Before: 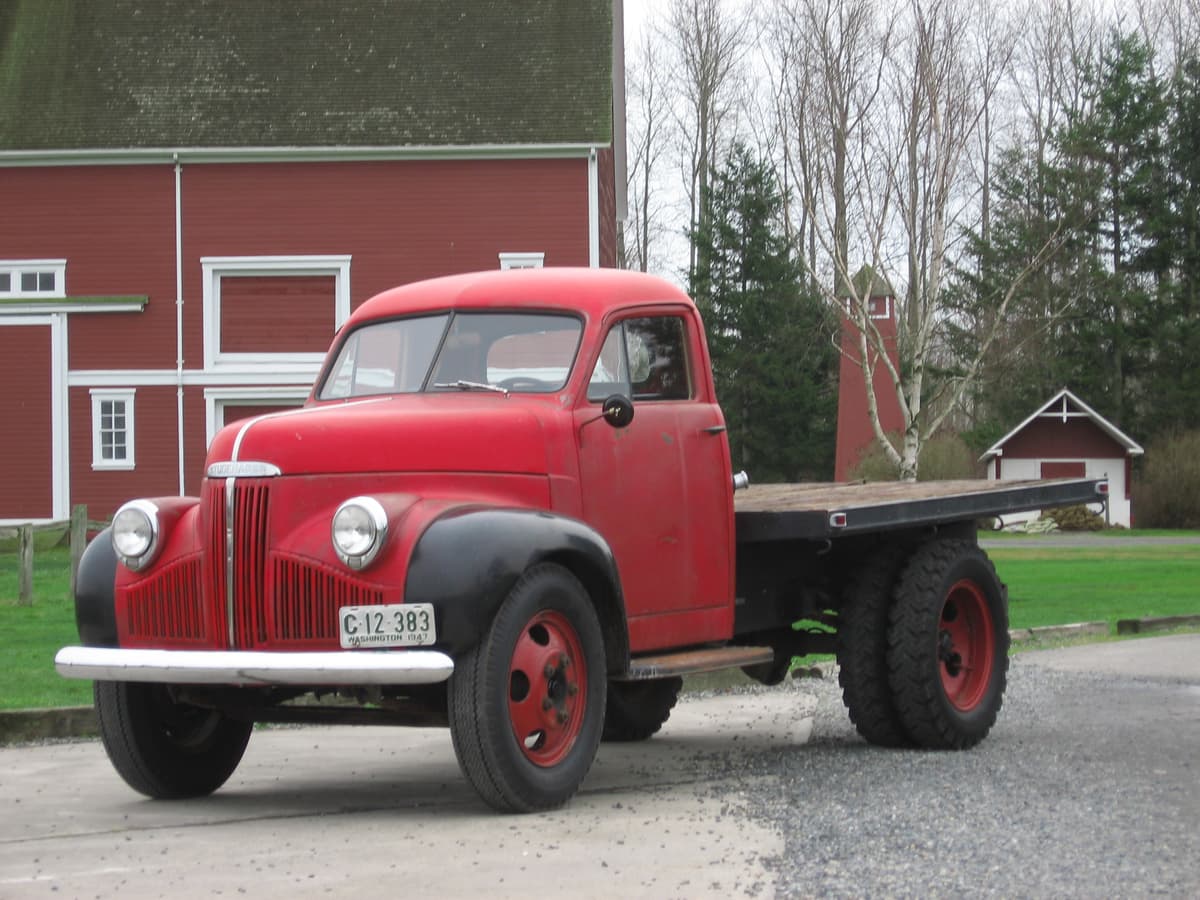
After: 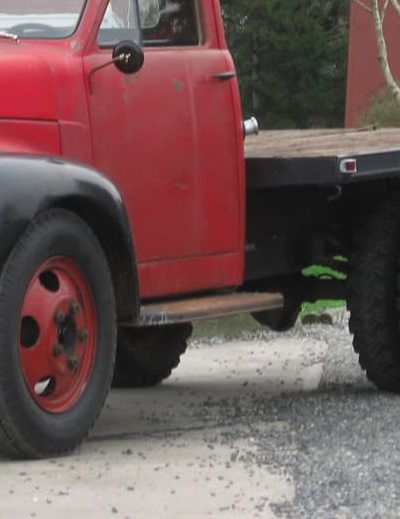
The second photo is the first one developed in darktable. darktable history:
crop: left 40.864%, top 39.395%, right 25.774%, bottom 2.903%
